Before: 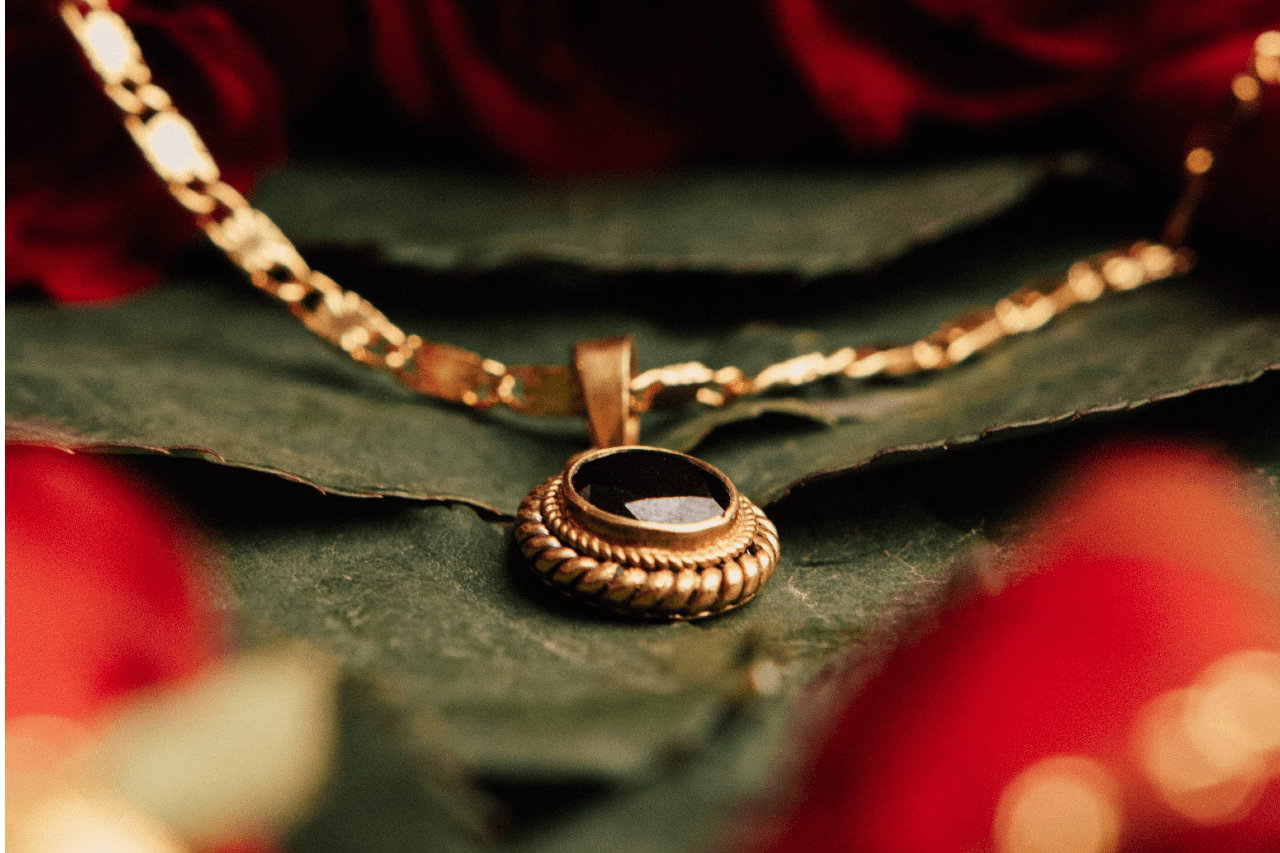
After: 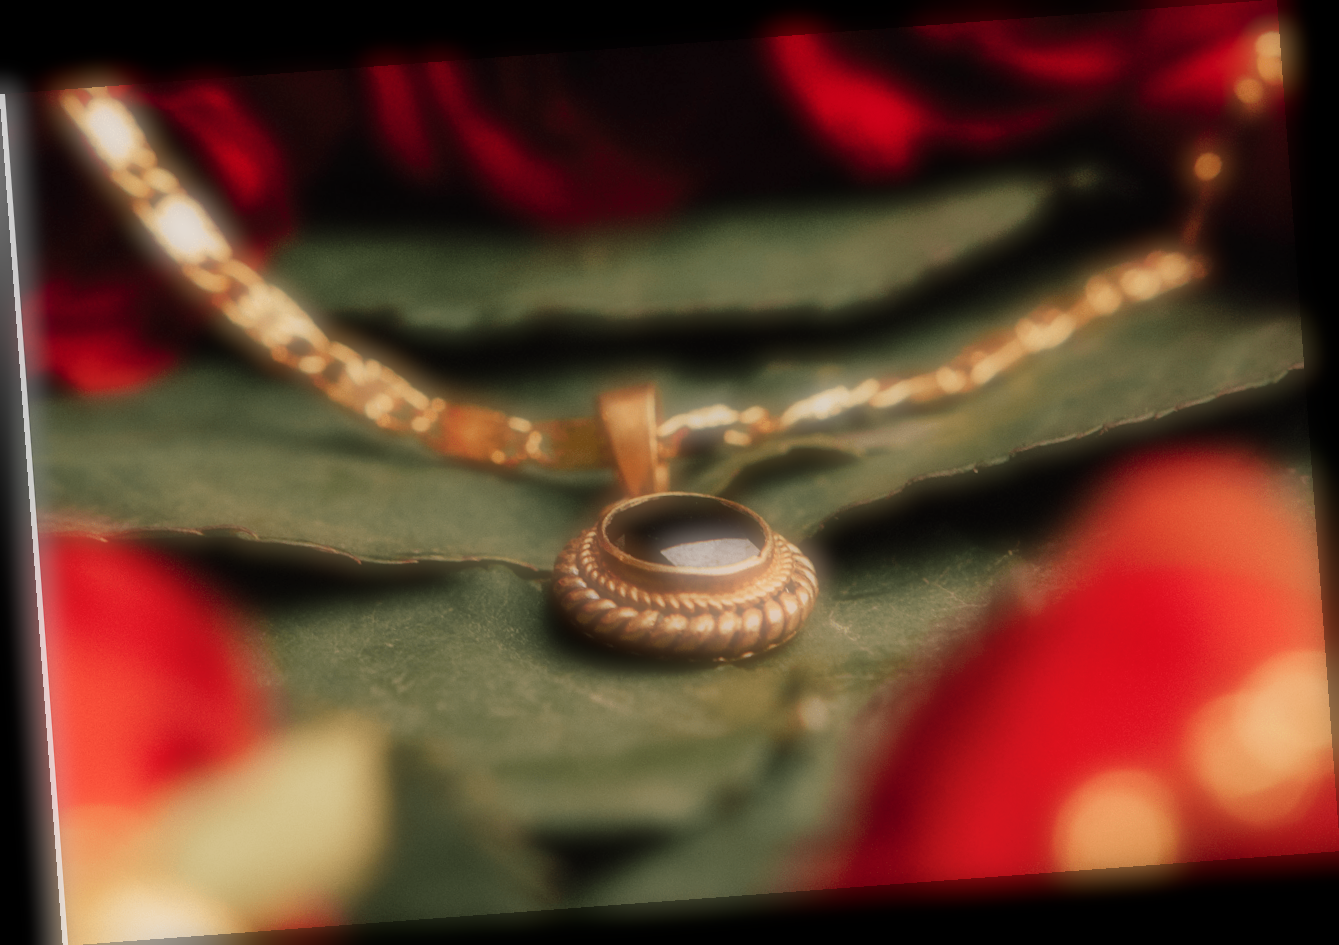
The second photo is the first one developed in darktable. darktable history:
shadows and highlights: on, module defaults
rotate and perspective: rotation -4.25°, automatic cropping off
soften: on, module defaults
